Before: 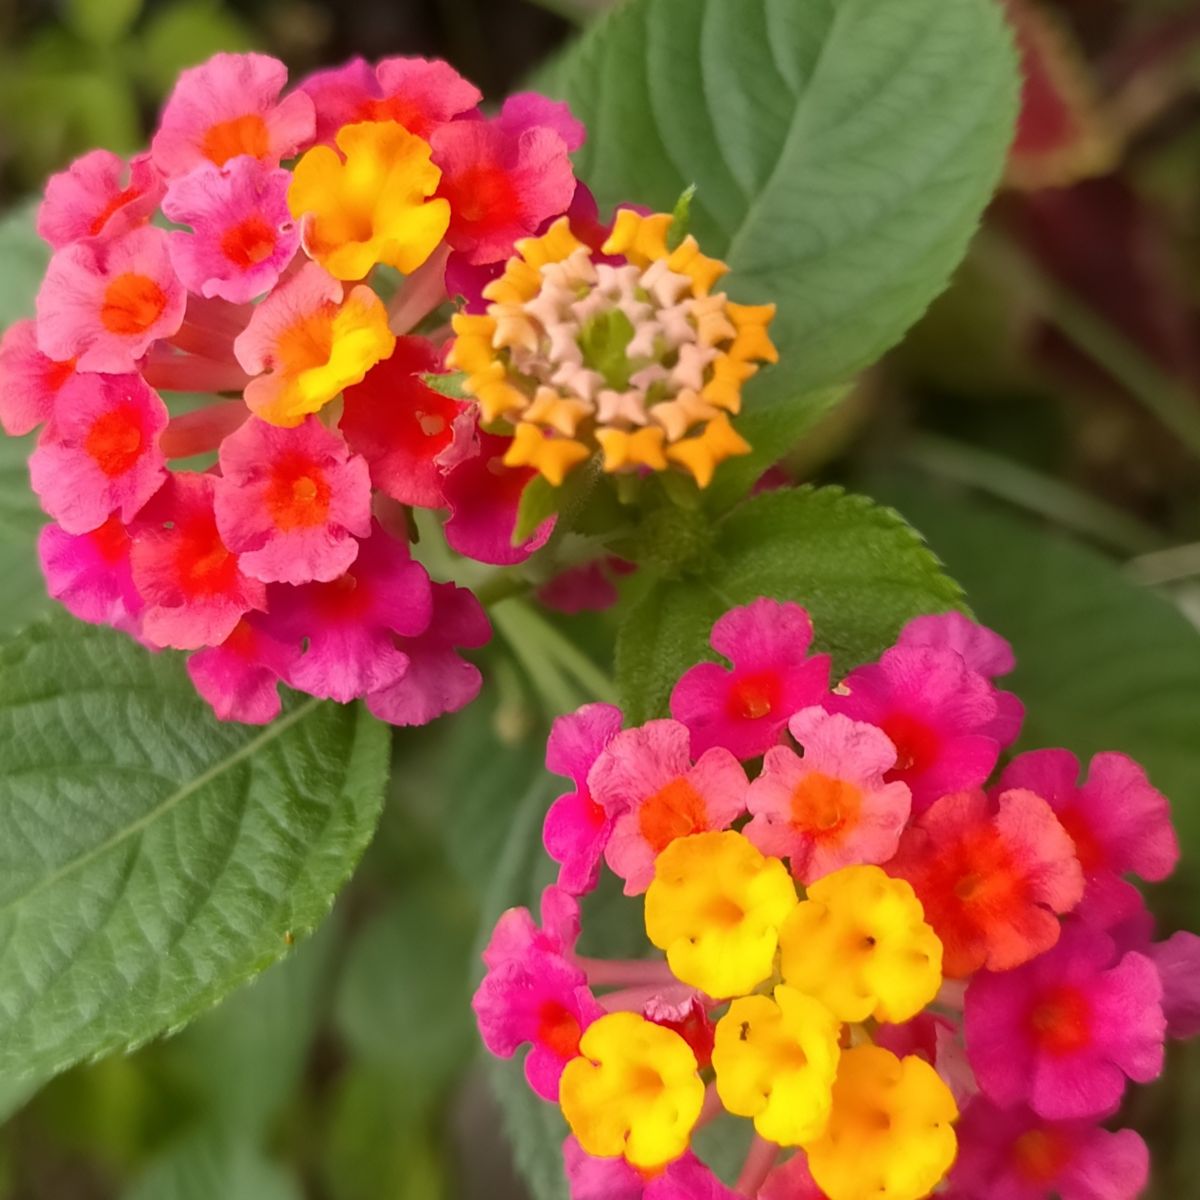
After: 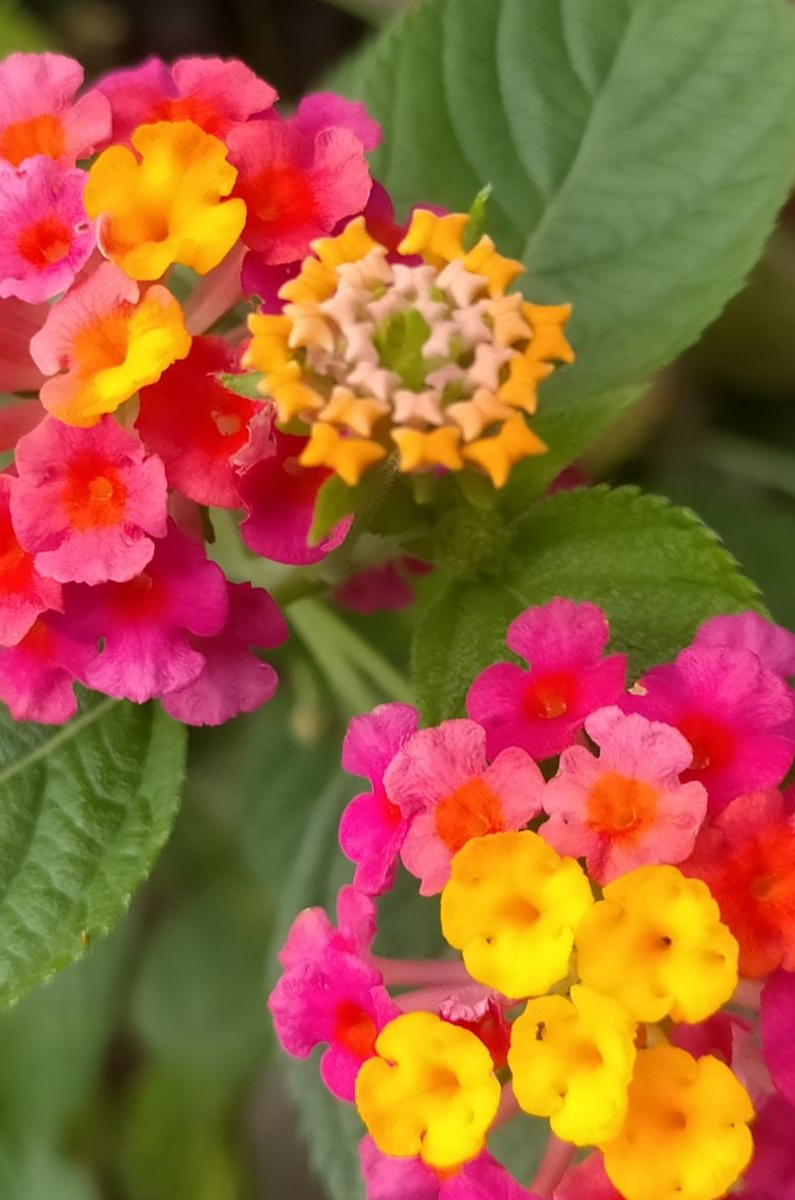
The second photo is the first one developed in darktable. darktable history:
crop: left 17.058%, right 16.645%
